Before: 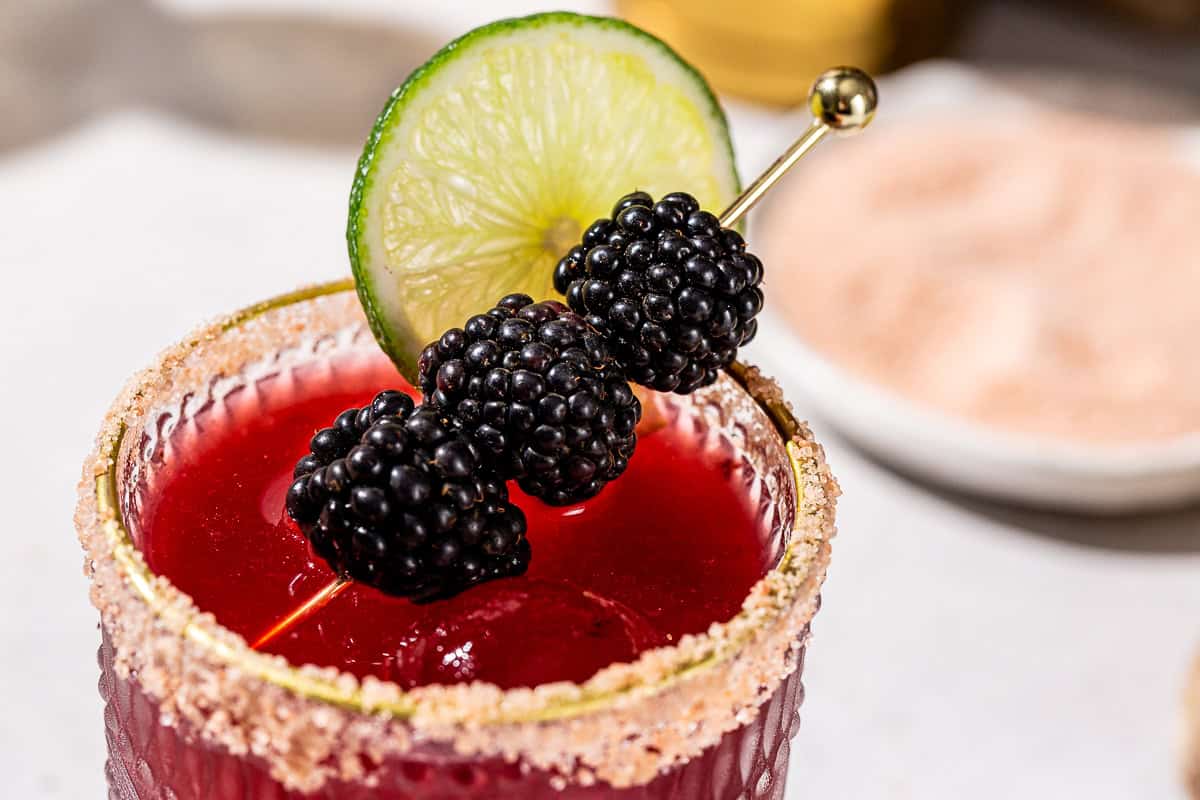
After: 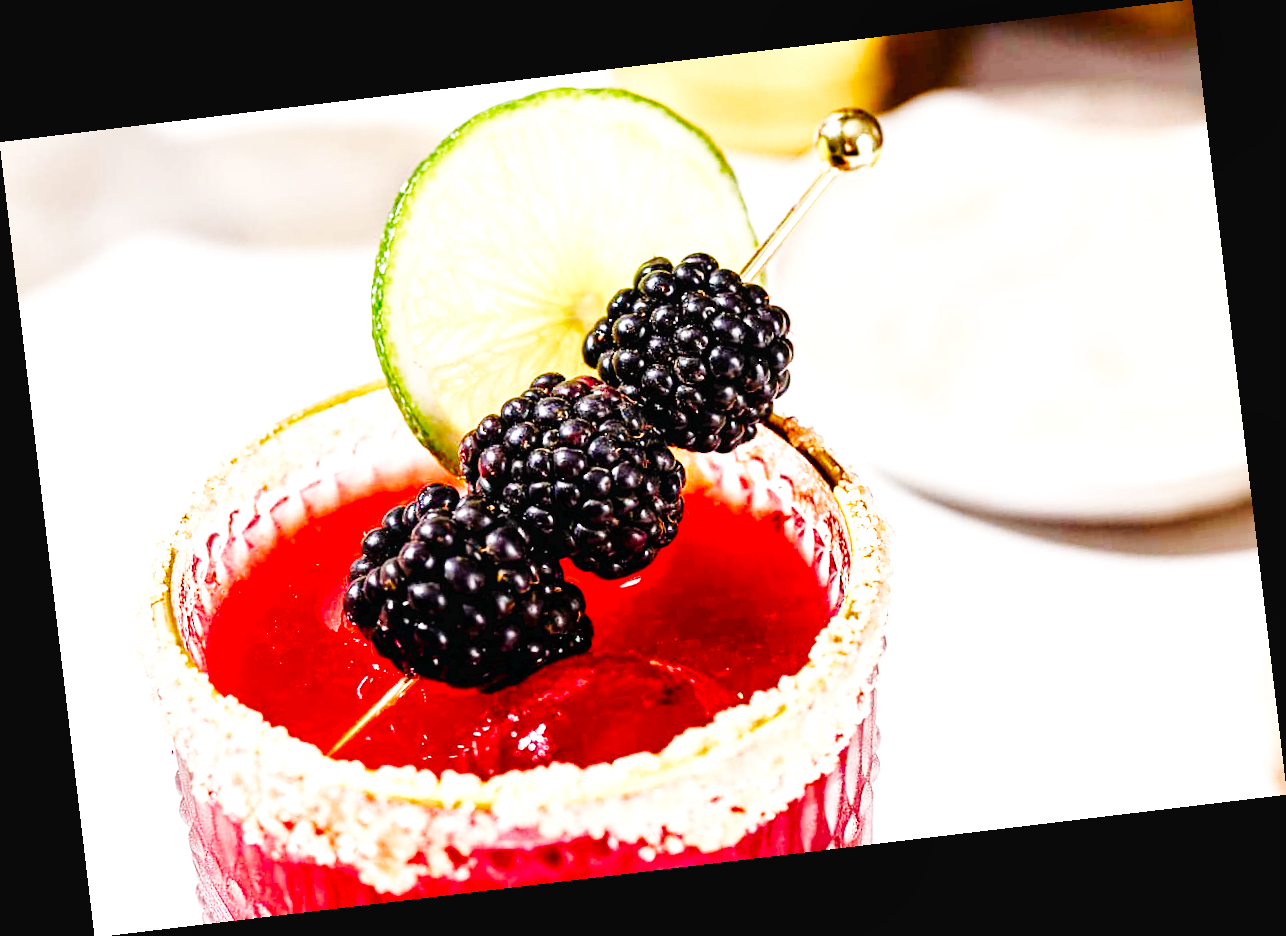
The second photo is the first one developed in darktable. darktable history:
base curve: curves: ch0 [(0, 0.003) (0.001, 0.002) (0.006, 0.004) (0.02, 0.022) (0.048, 0.086) (0.094, 0.234) (0.162, 0.431) (0.258, 0.629) (0.385, 0.8) (0.548, 0.918) (0.751, 0.988) (1, 1)], preserve colors none
color balance rgb: perceptual saturation grading › global saturation 20%, perceptual saturation grading › highlights -50%, perceptual saturation grading › shadows 30%, perceptual brilliance grading › global brilliance 10%, perceptual brilliance grading › shadows 15%
tone equalizer: on, module defaults
rotate and perspective: rotation -6.83°, automatic cropping off
local contrast: mode bilateral grid, contrast 20, coarseness 50, detail 120%, midtone range 0.2
